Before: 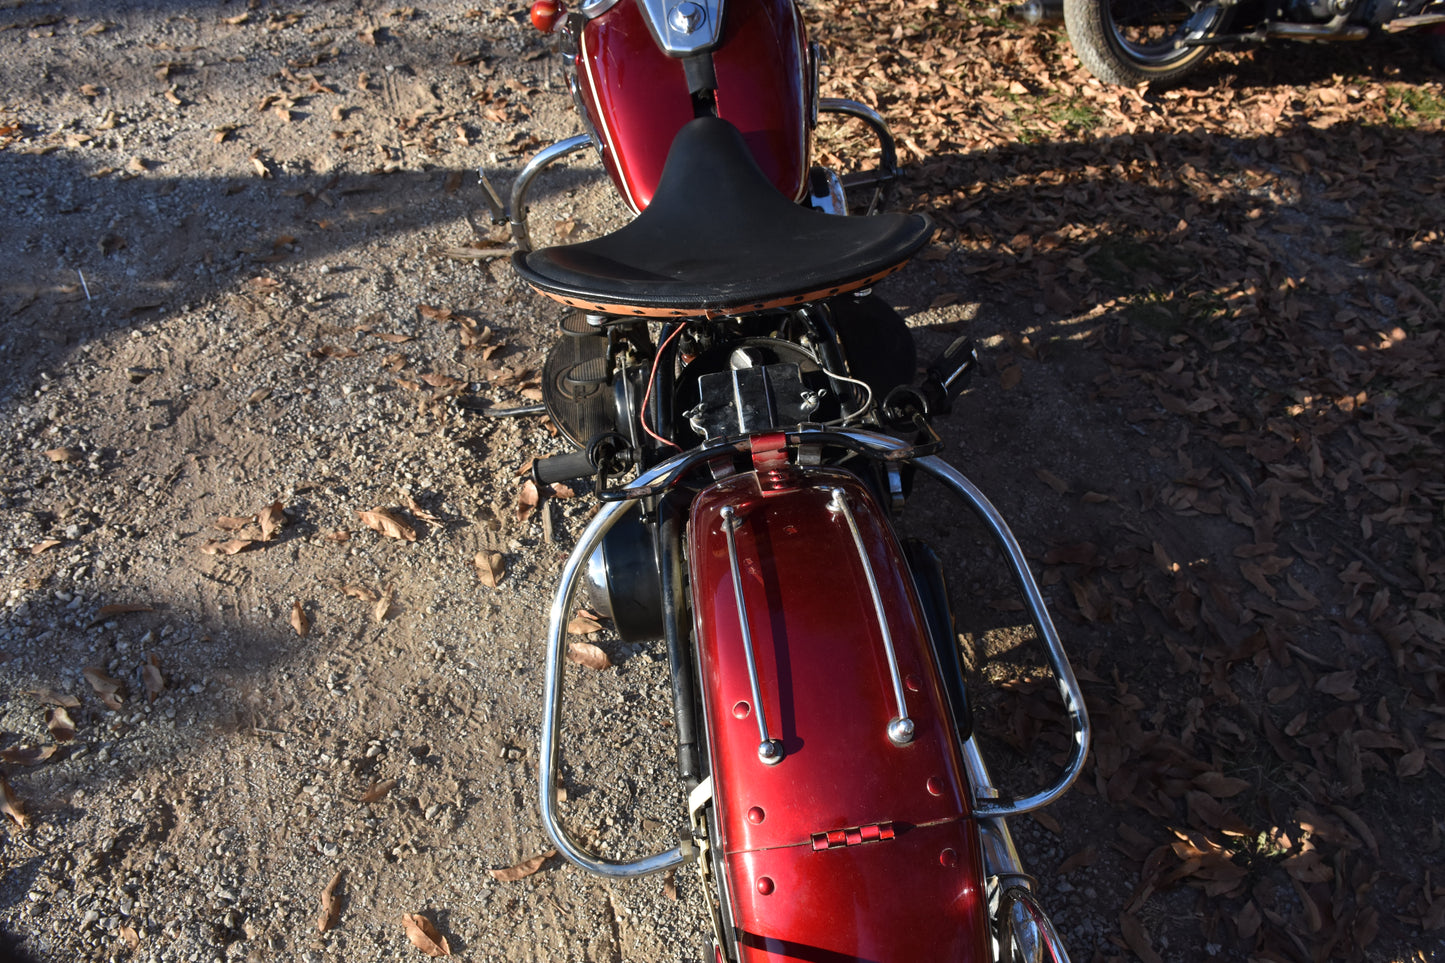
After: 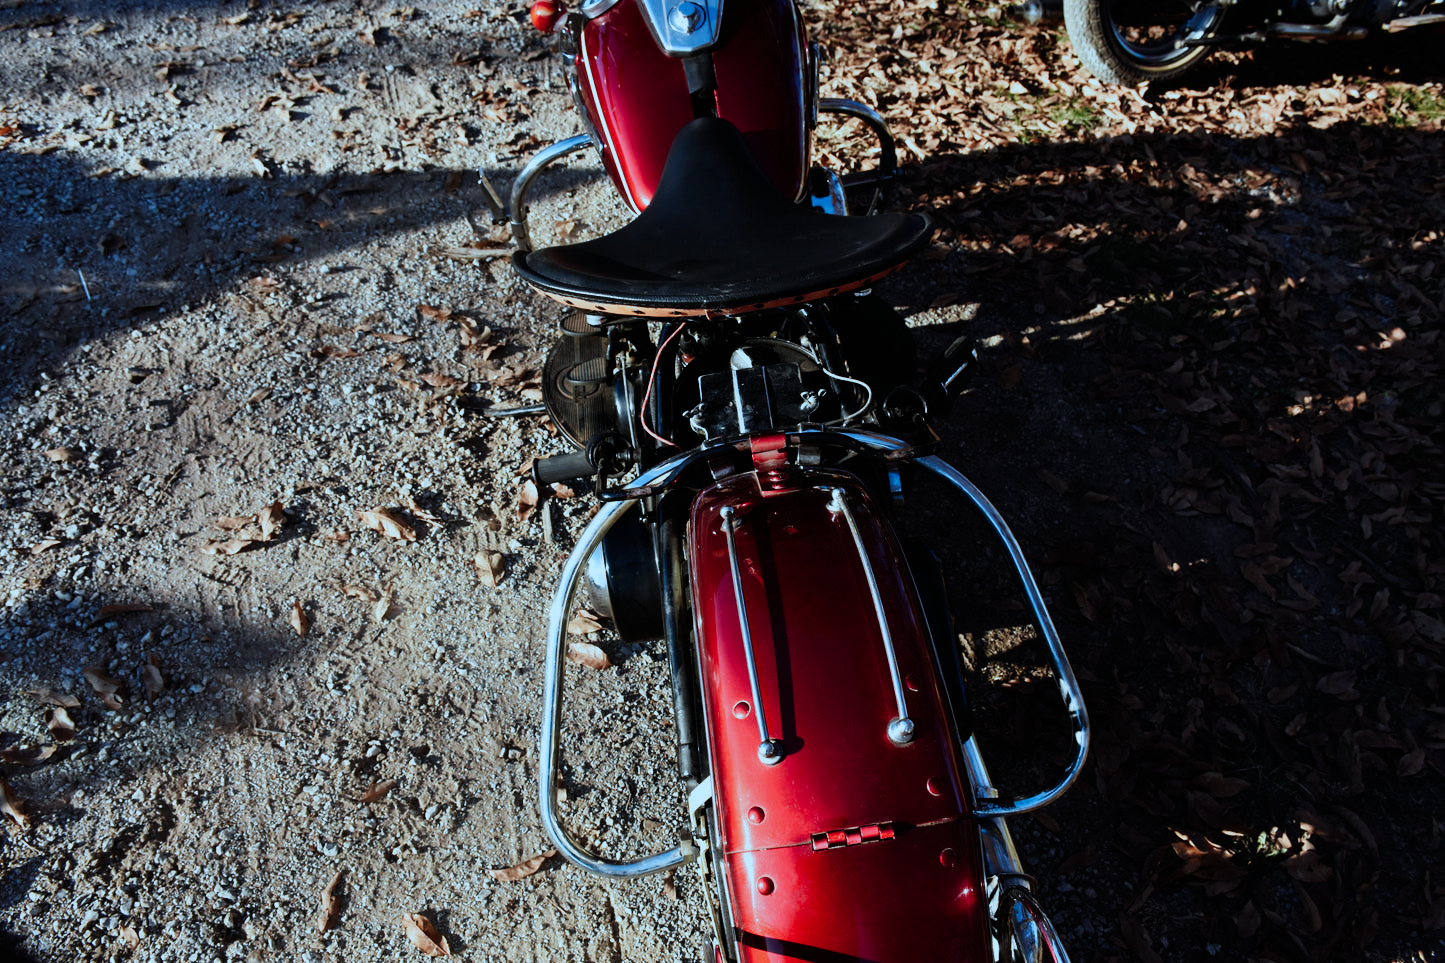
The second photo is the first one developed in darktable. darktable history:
color correction: highlights a* -10.69, highlights b* -19.19
sigmoid: contrast 1.81, skew -0.21, preserve hue 0%, red attenuation 0.1, red rotation 0.035, green attenuation 0.1, green rotation -0.017, blue attenuation 0.15, blue rotation -0.052, base primaries Rec2020
